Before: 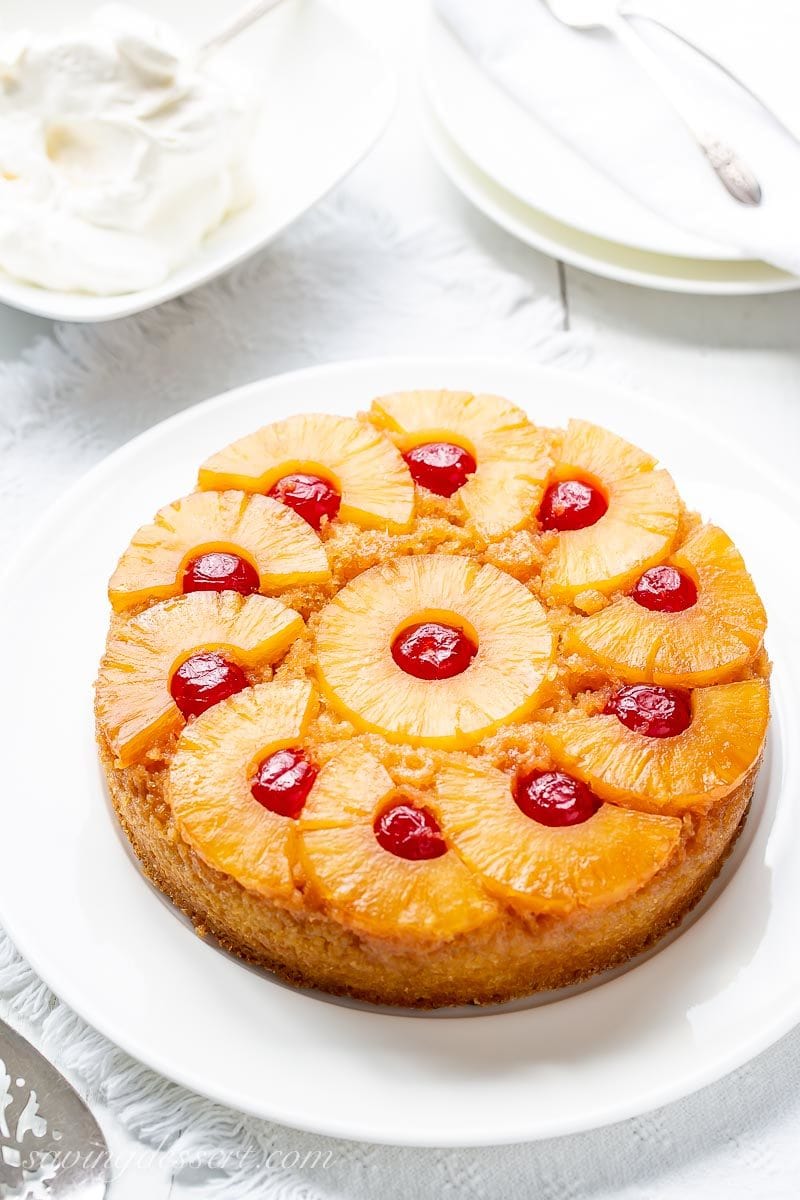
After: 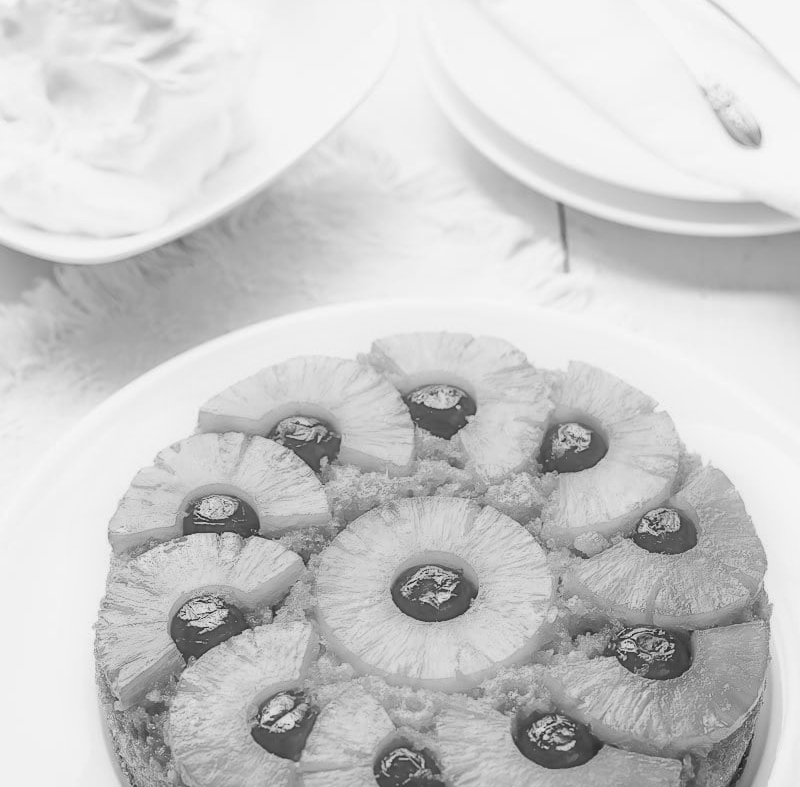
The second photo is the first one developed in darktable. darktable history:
crop and rotate: top 4.848%, bottom 29.503%
shadows and highlights: shadows 12, white point adjustment 1.2, highlights -0.36, soften with gaussian
monochrome: a 14.95, b -89.96
